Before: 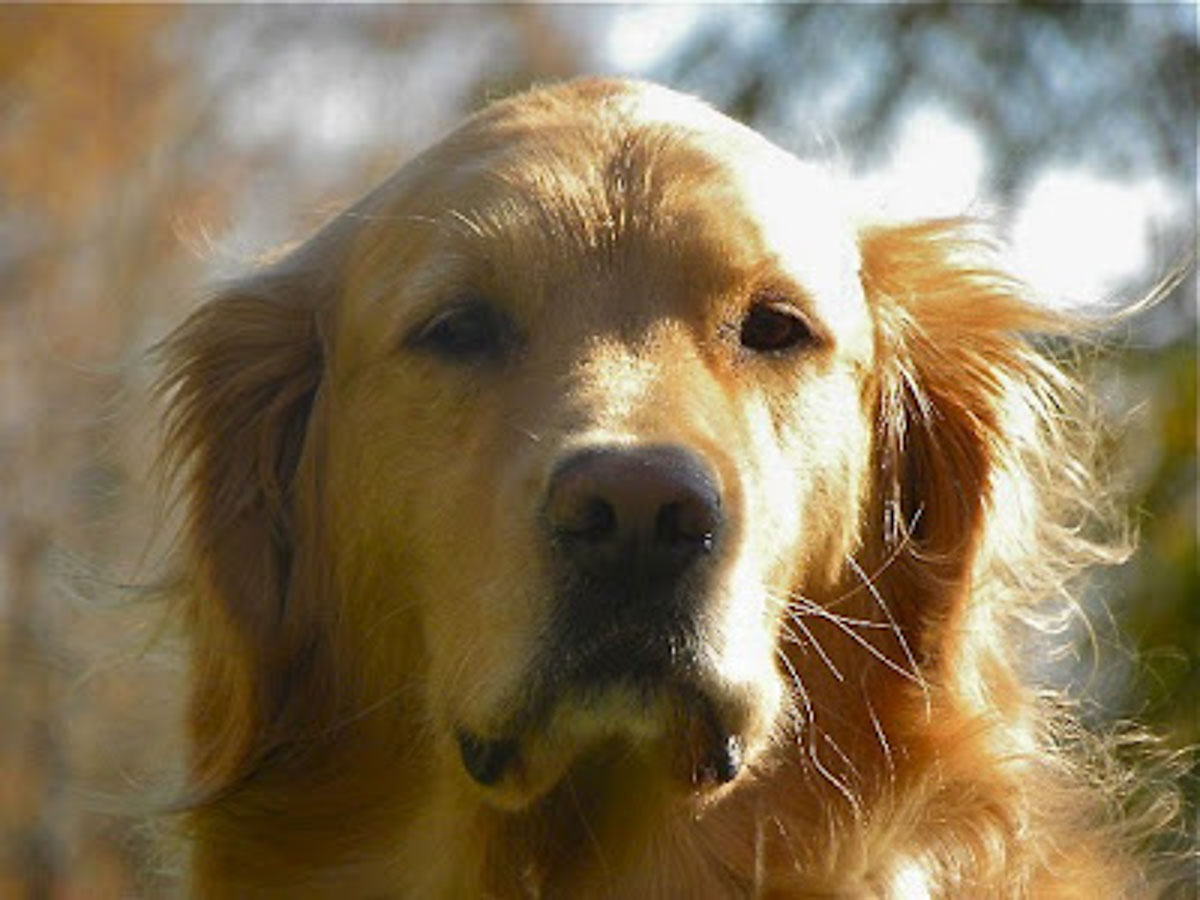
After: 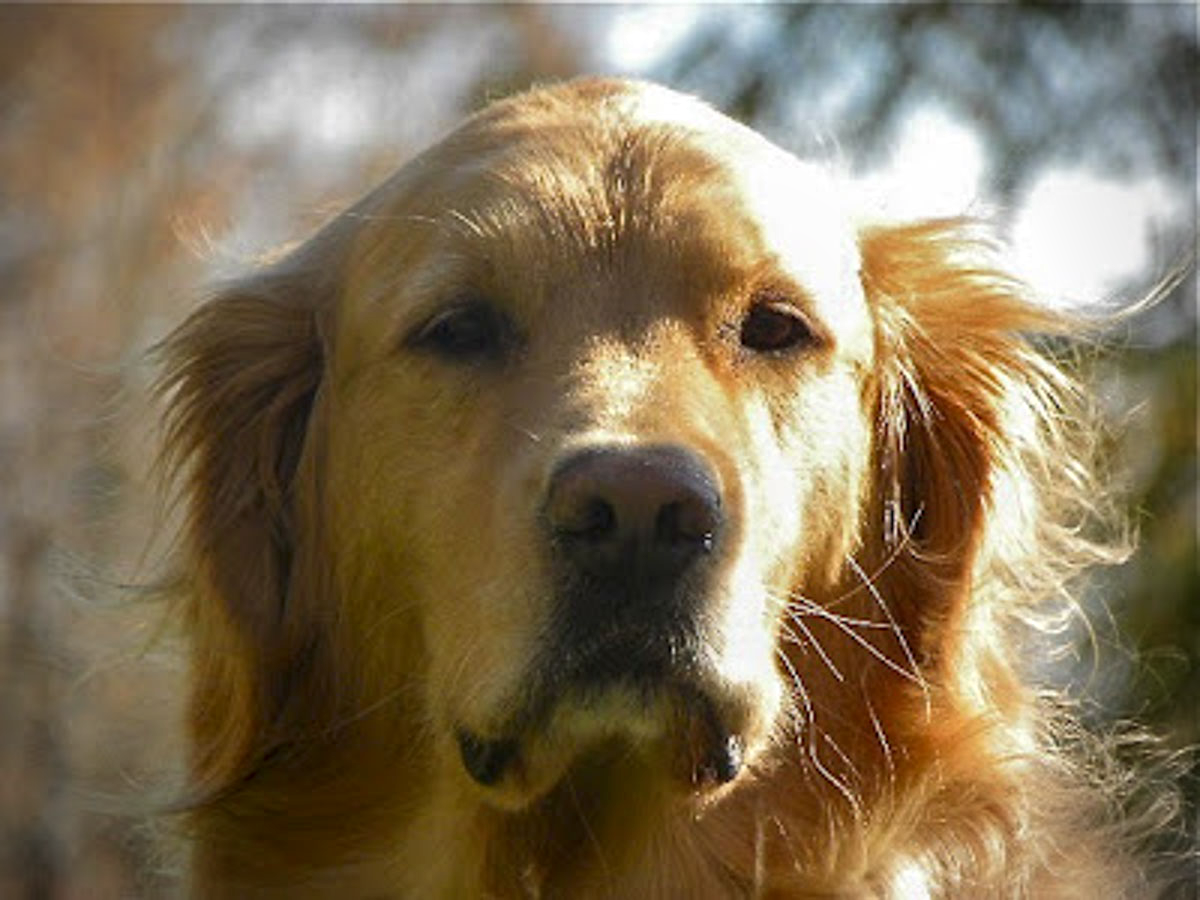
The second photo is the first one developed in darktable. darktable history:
vignetting: on, module defaults
local contrast: on, module defaults
